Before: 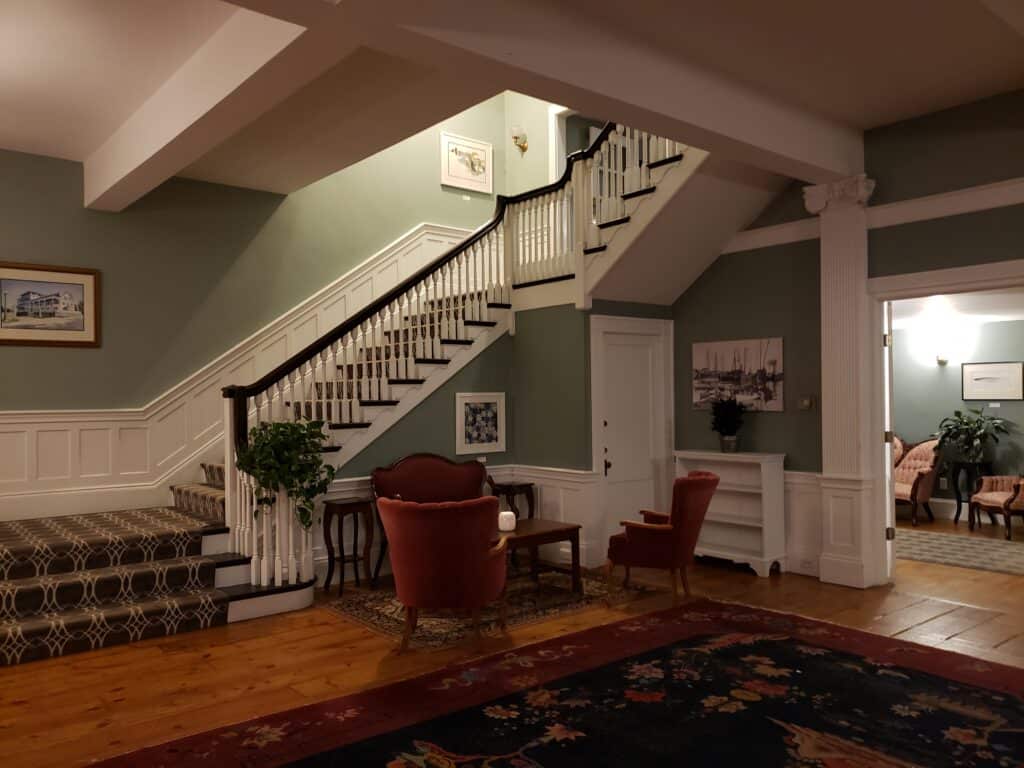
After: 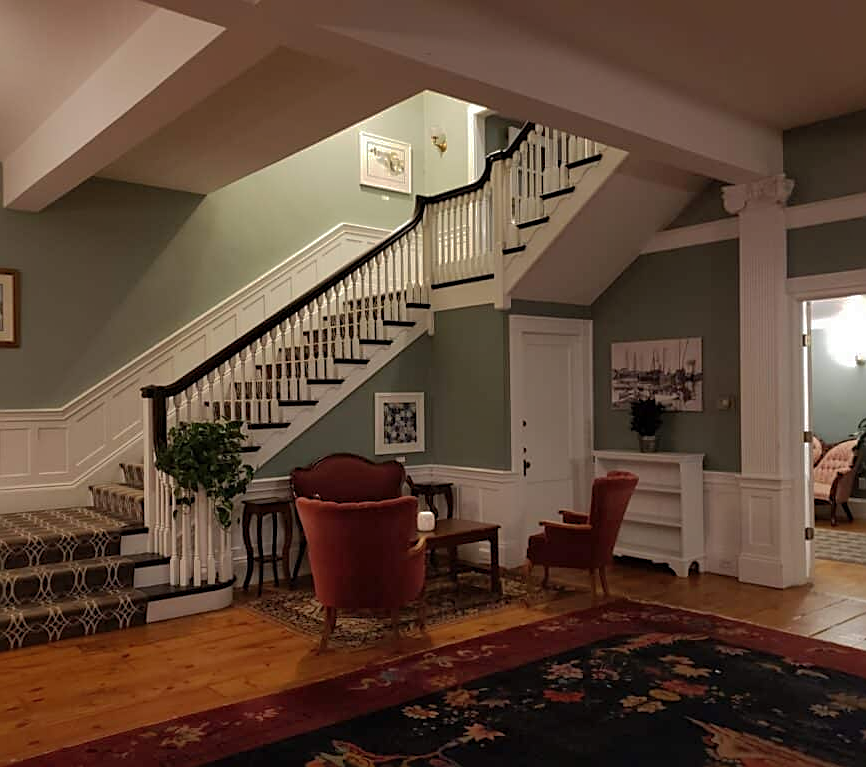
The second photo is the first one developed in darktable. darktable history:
crop: left 7.954%, right 7.415%
sharpen: on, module defaults
shadows and highlights: shadows 39.53, highlights -59.76
